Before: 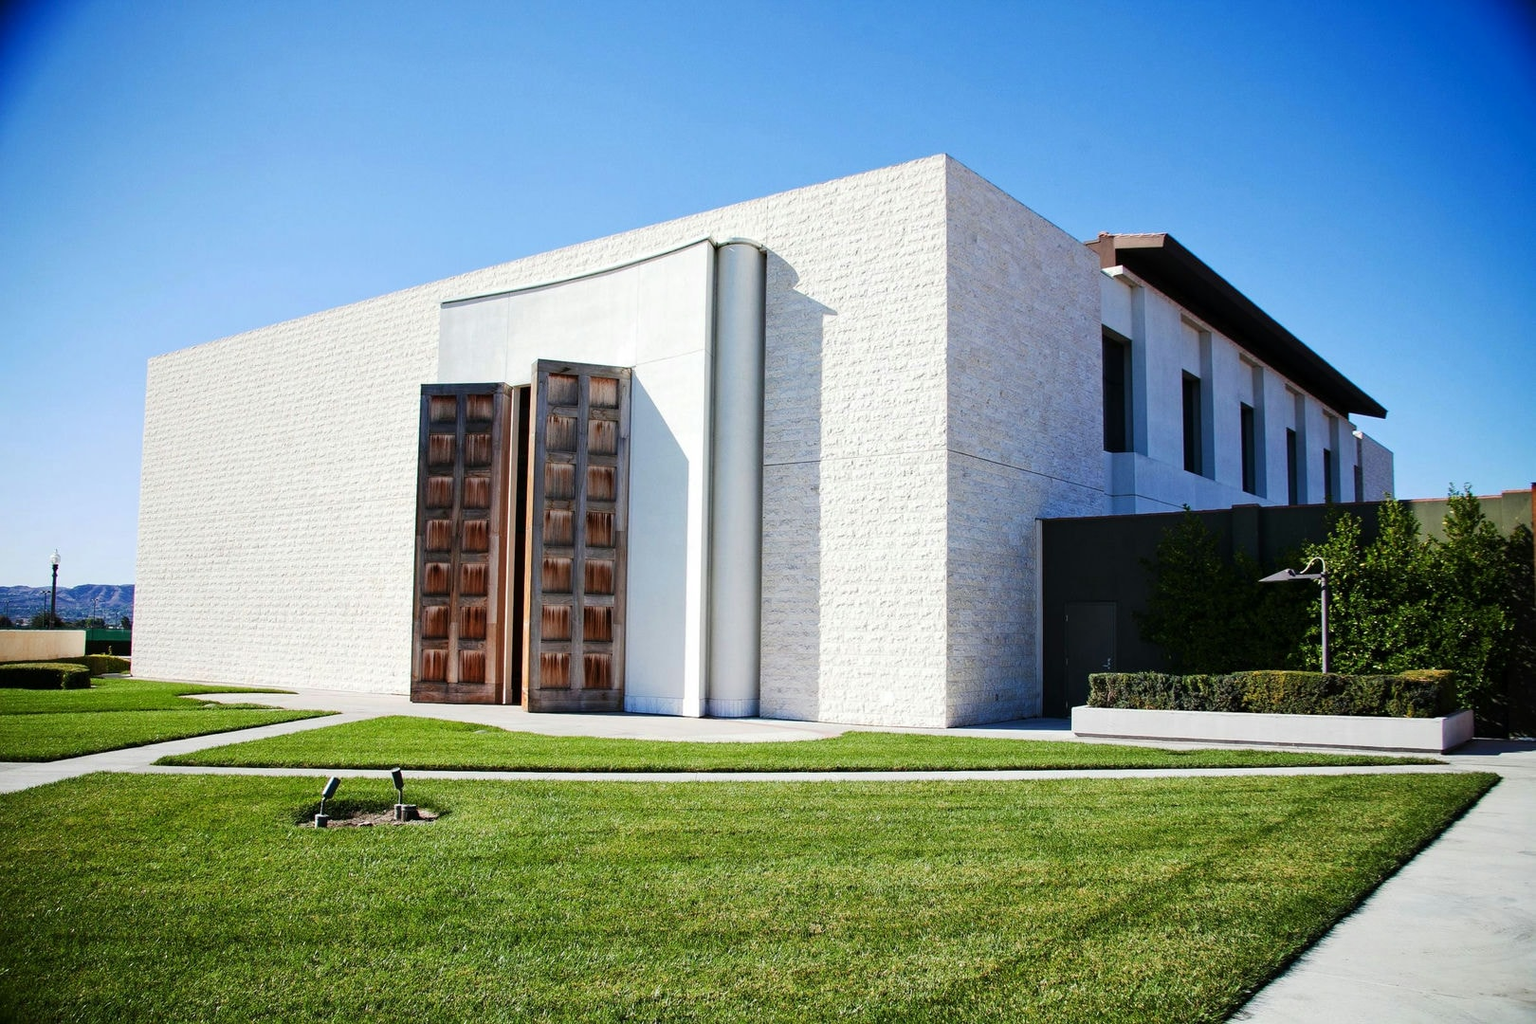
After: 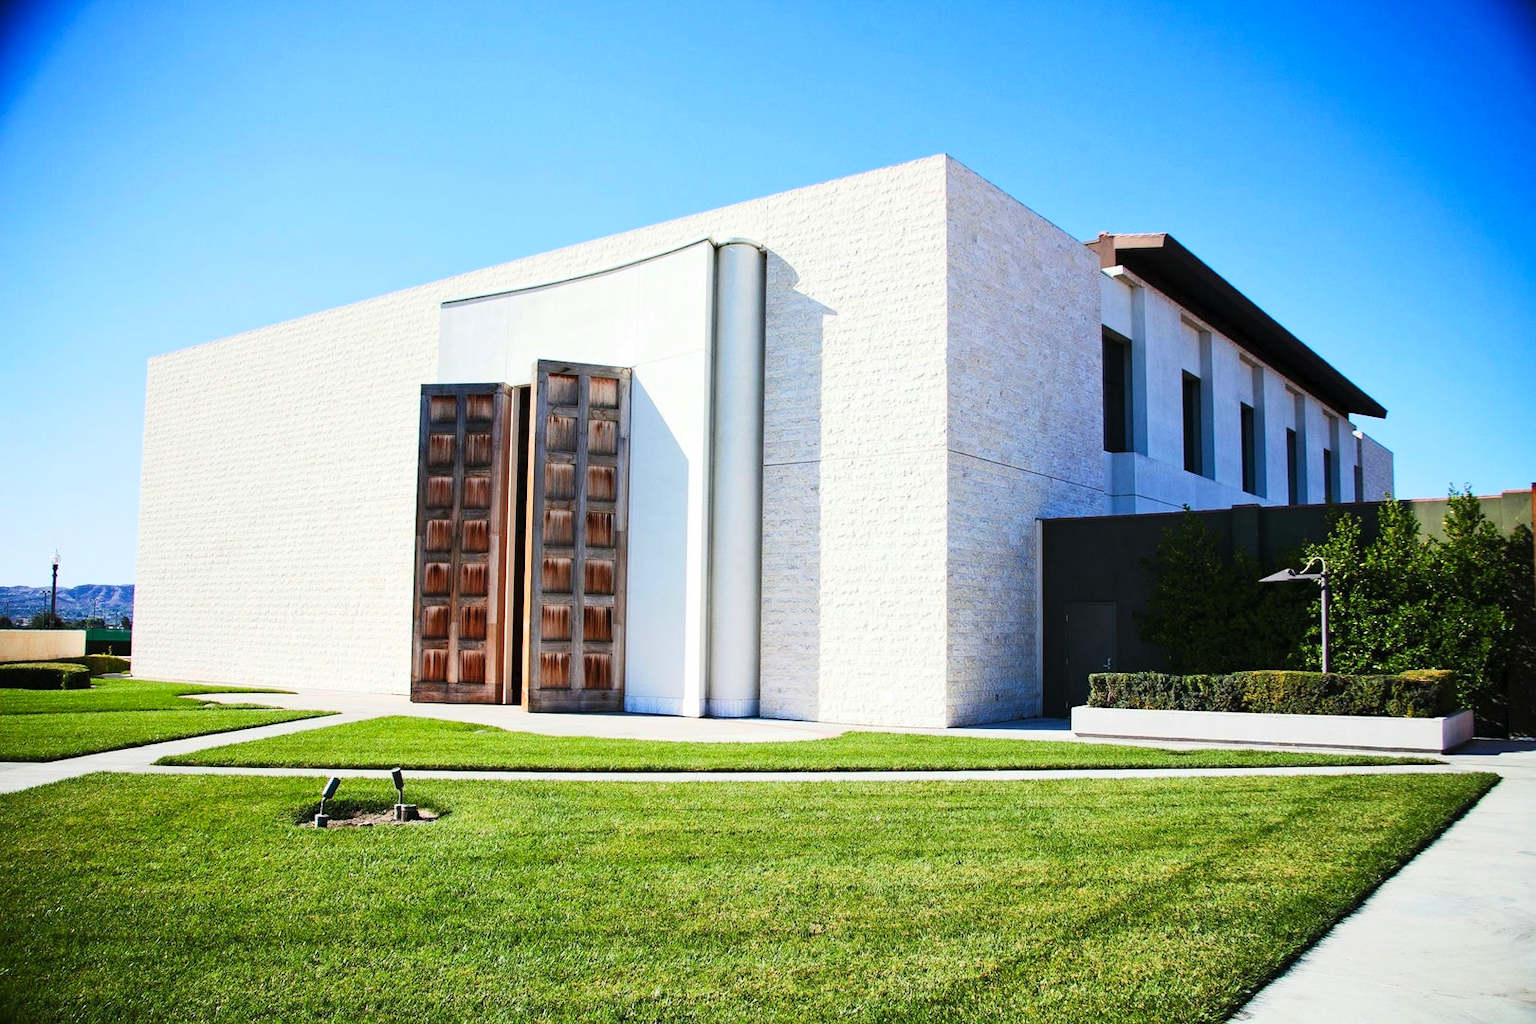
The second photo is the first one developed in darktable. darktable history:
contrast brightness saturation: contrast 0.195, brightness 0.158, saturation 0.224
